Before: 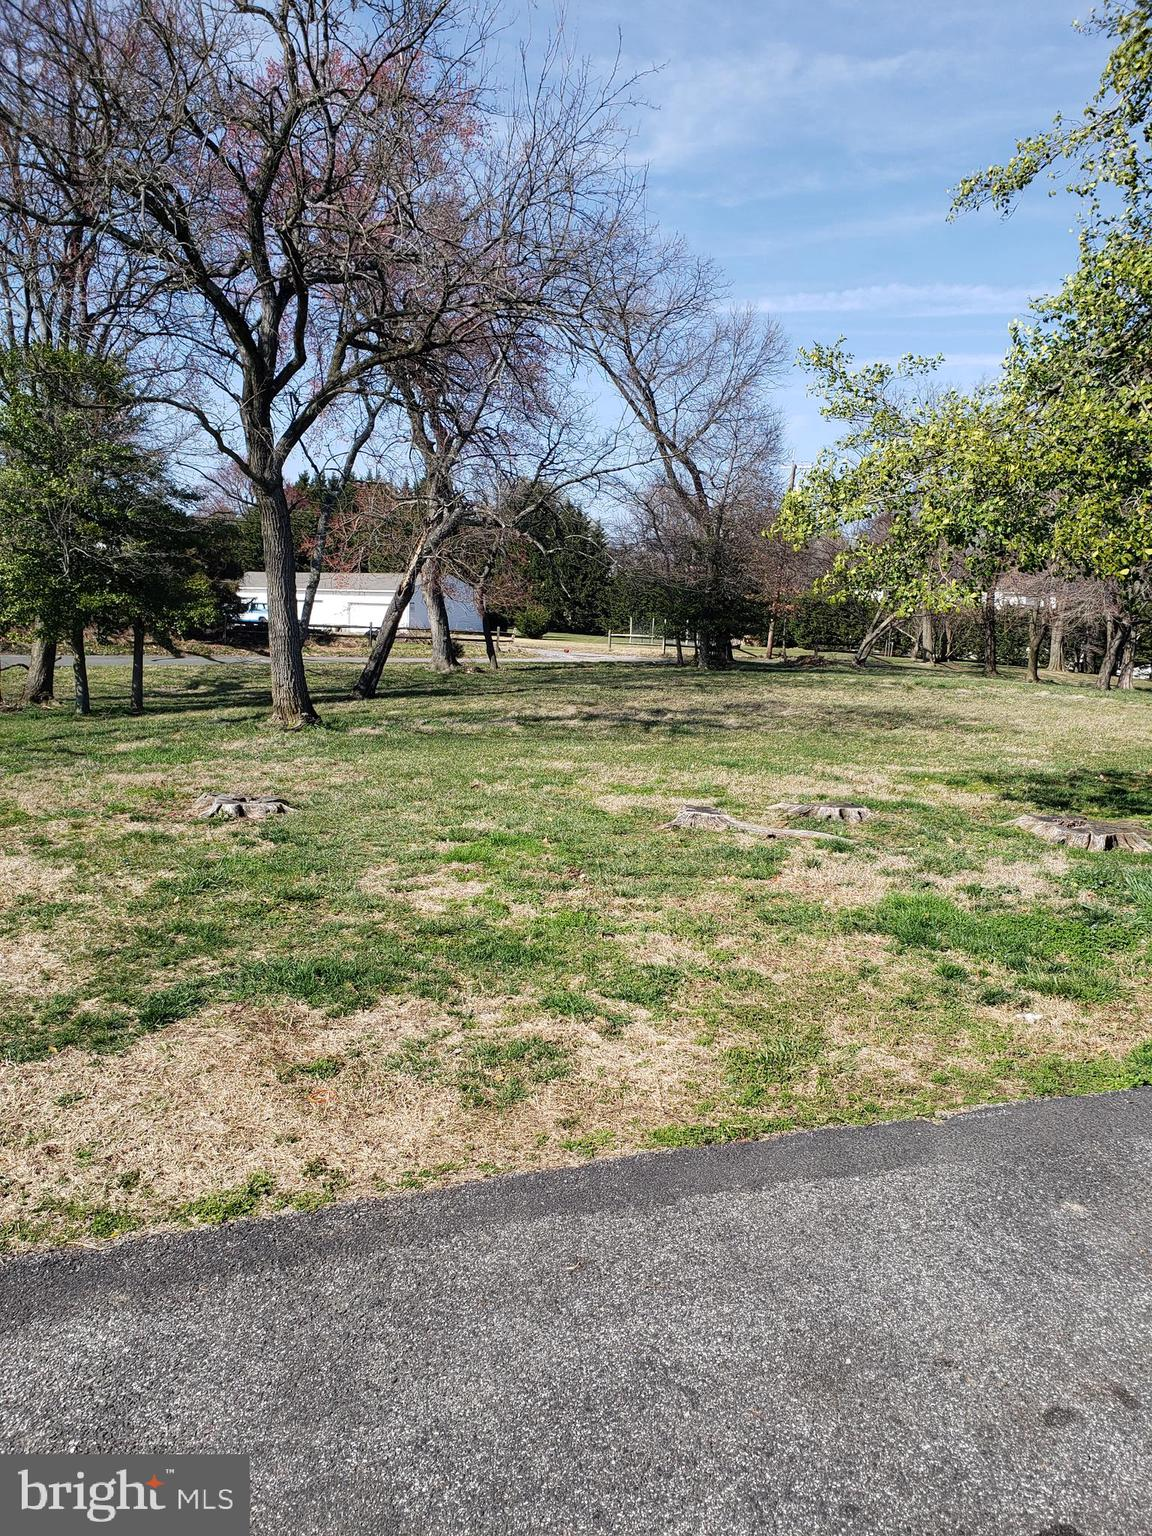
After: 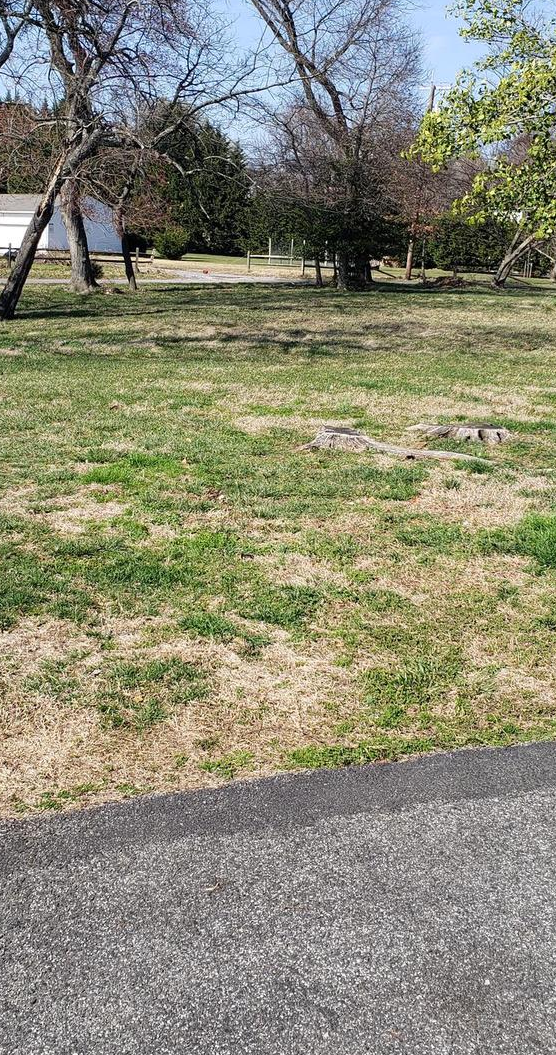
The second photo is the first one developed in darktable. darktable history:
crop: left 31.41%, top 24.729%, right 20.276%, bottom 6.526%
